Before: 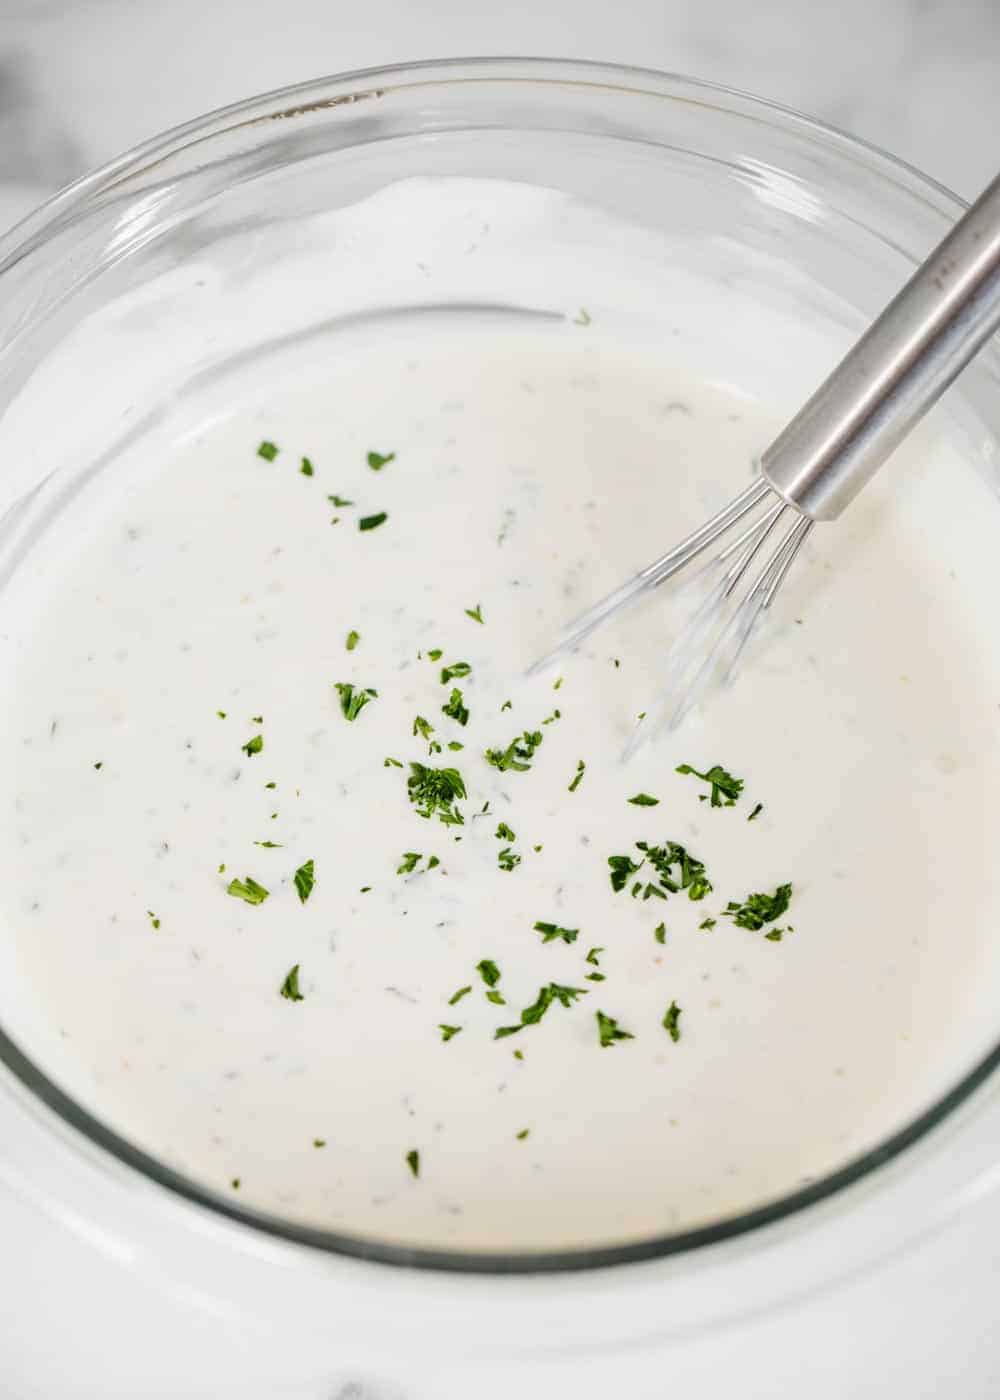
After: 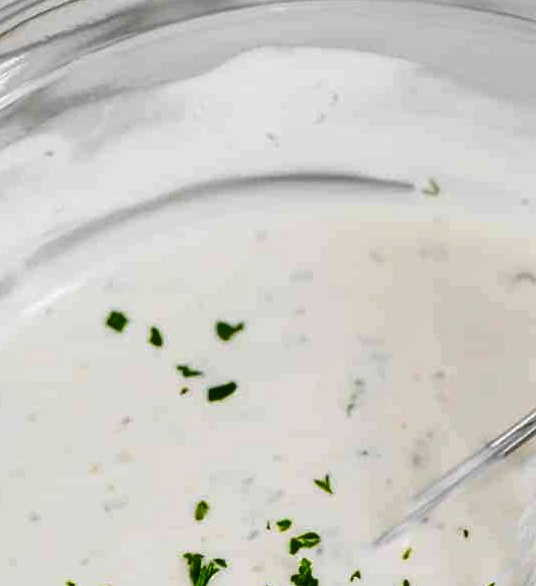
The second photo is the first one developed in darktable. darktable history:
shadows and highlights: soften with gaussian
crop: left 15.166%, top 9.318%, right 31.169%, bottom 48.776%
contrast brightness saturation: saturation 0.177
